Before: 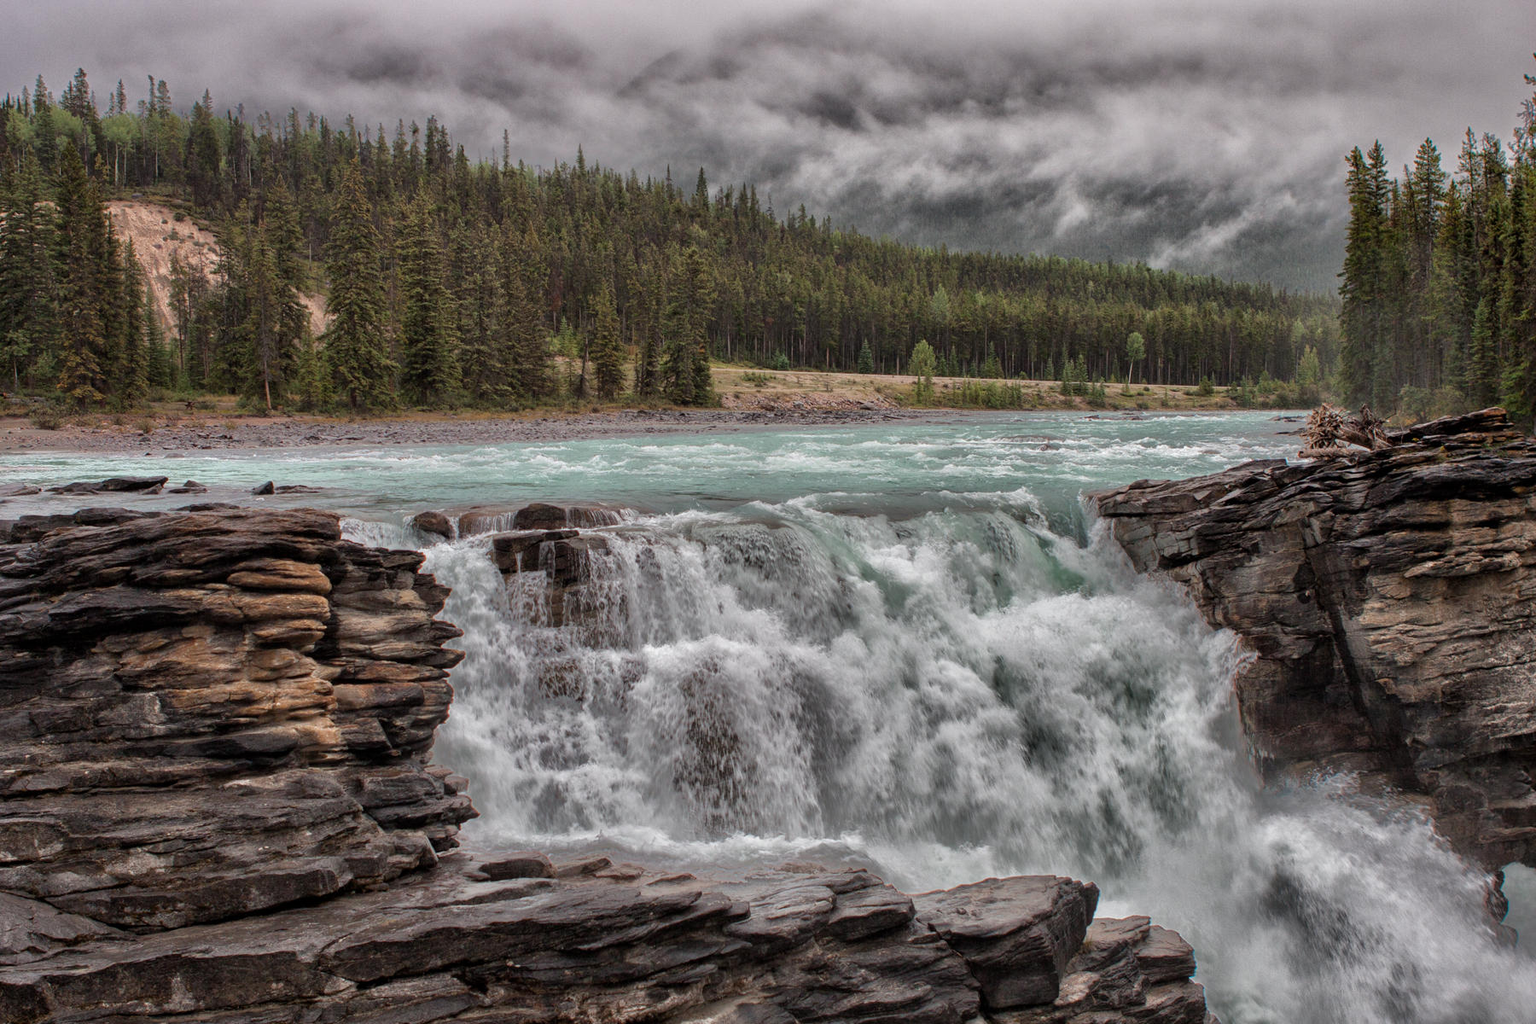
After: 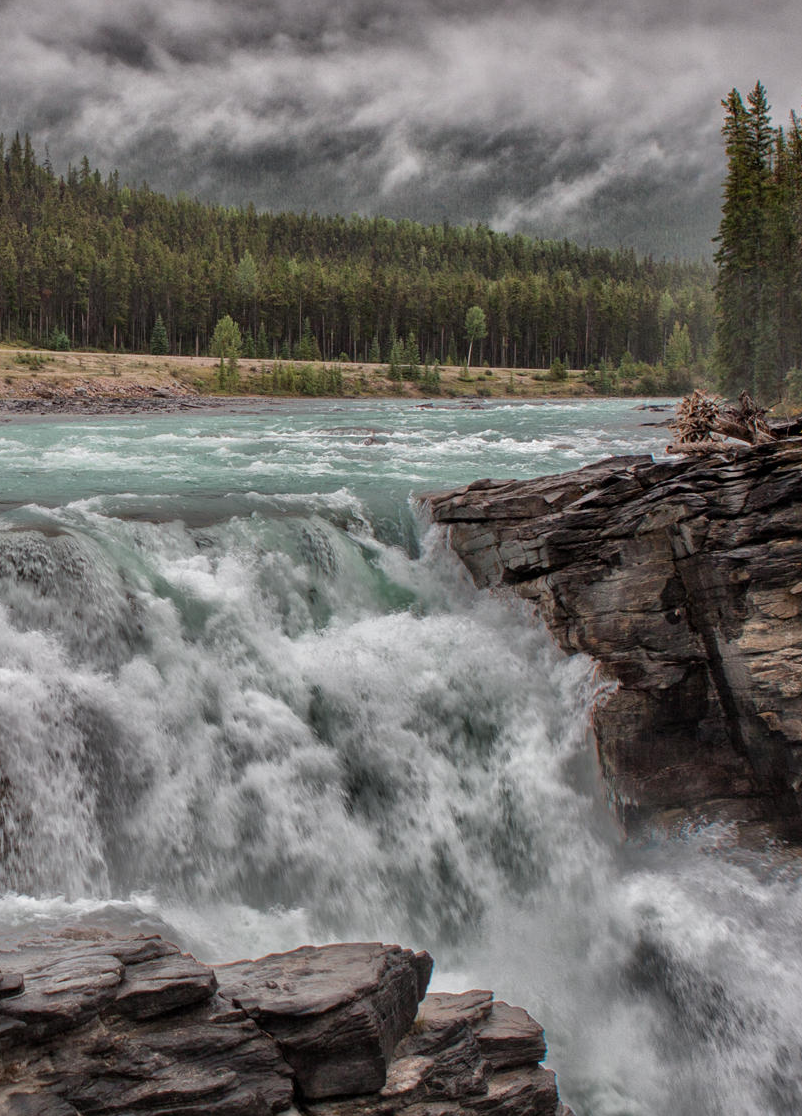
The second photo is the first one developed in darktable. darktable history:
crop: left 47.504%, top 6.921%, right 7.929%
